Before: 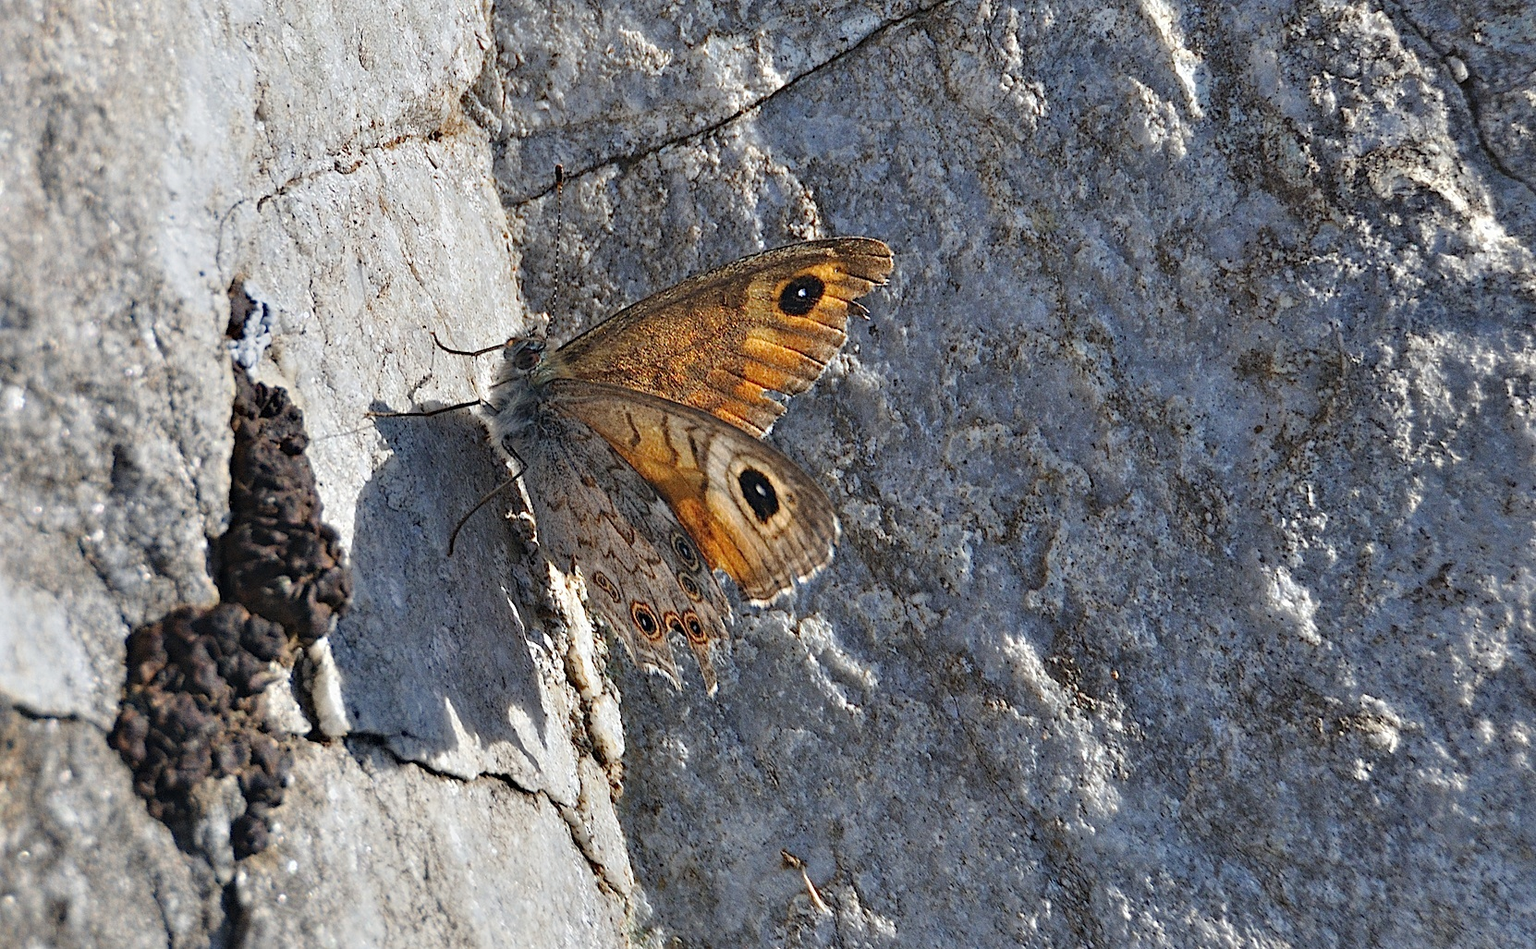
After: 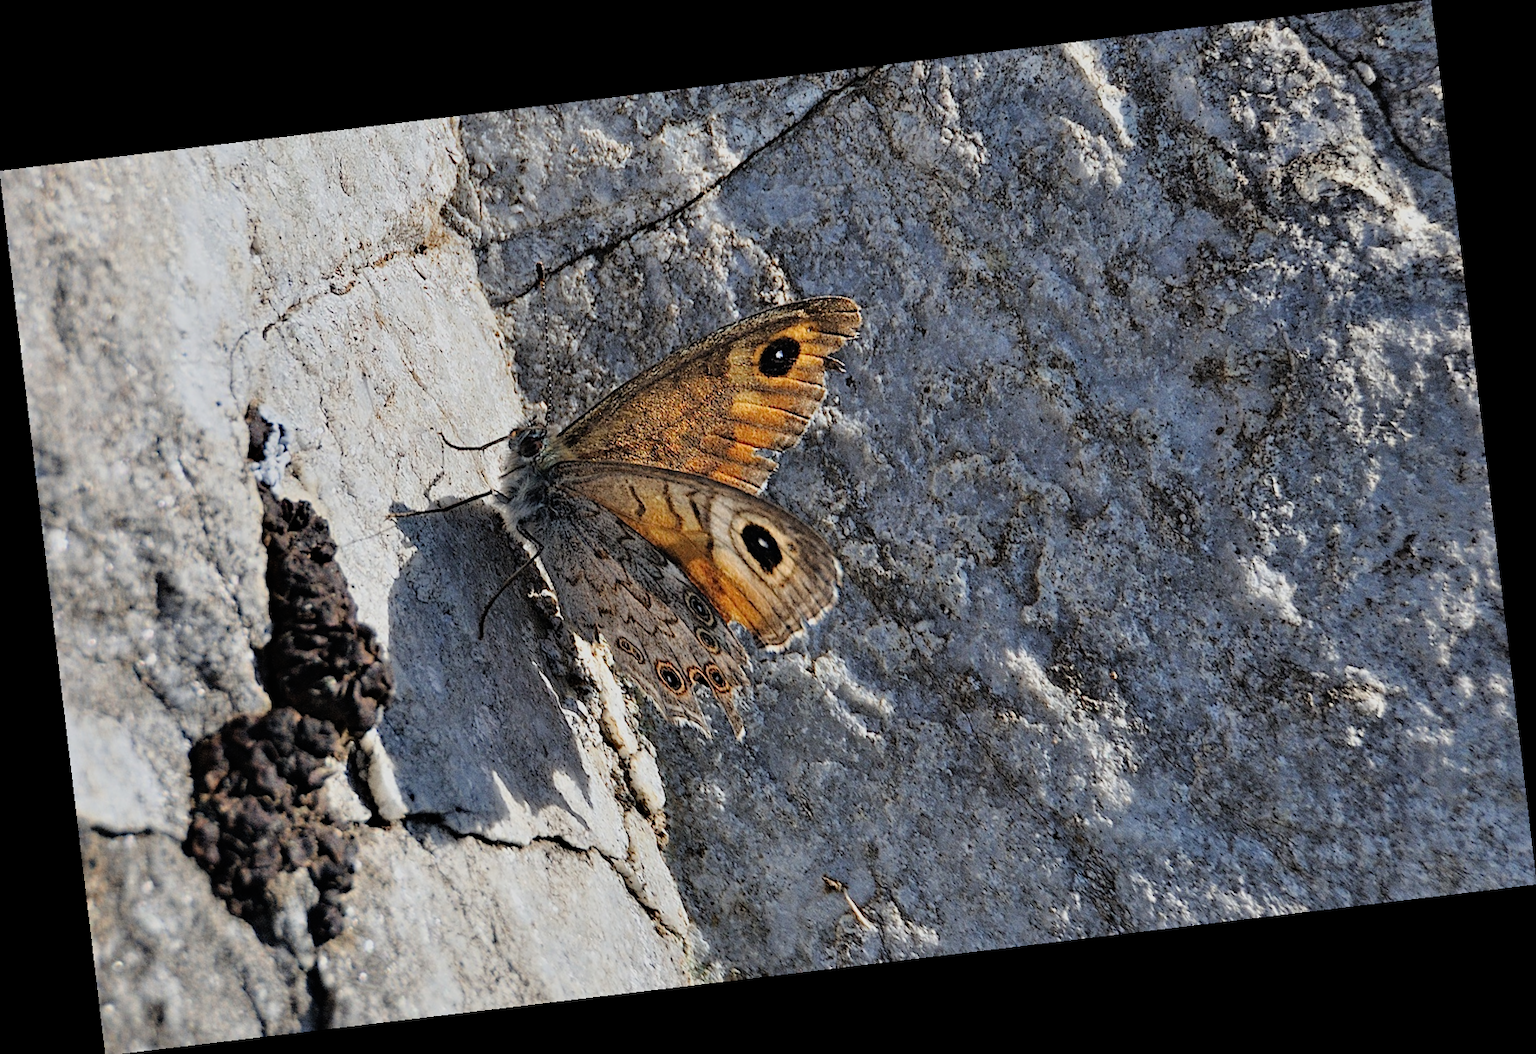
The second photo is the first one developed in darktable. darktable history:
filmic rgb: black relative exposure -7.75 EV, white relative exposure 4.4 EV, threshold 3 EV, hardness 3.76, latitude 50%, contrast 1.1, color science v5 (2021), contrast in shadows safe, contrast in highlights safe, enable highlight reconstruction true
rotate and perspective: rotation -6.83°, automatic cropping off
